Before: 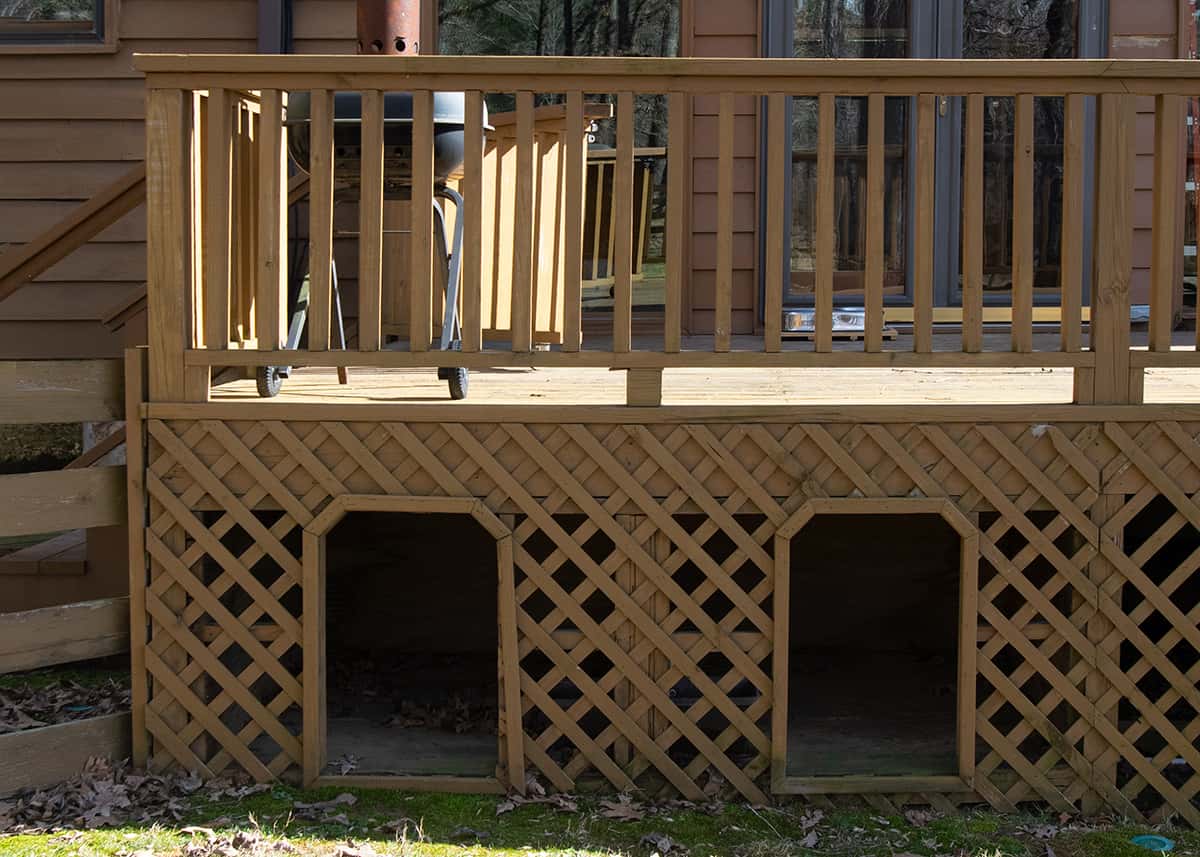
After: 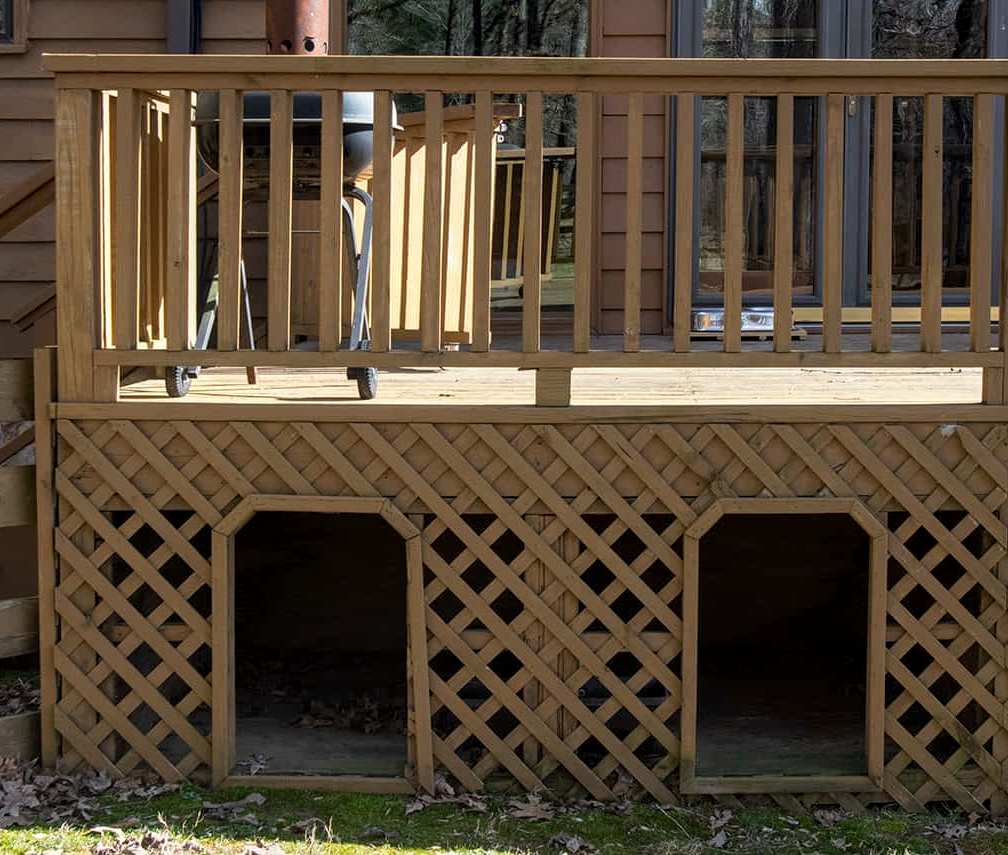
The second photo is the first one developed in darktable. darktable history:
local contrast: on, module defaults
crop: left 7.598%, right 7.873%
